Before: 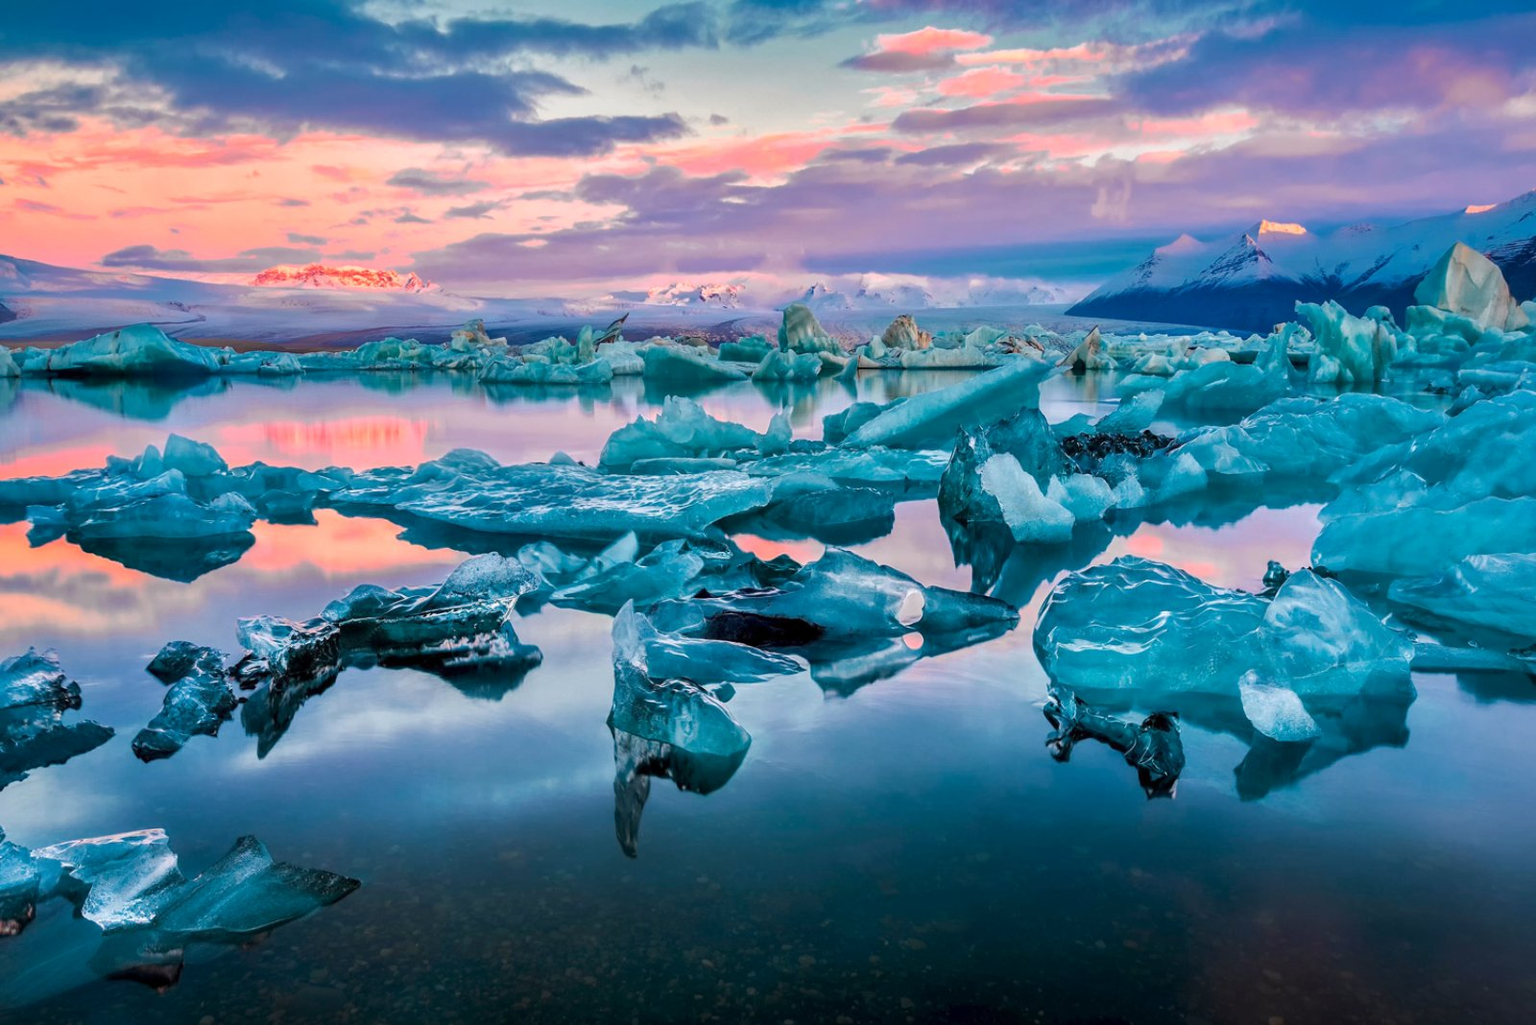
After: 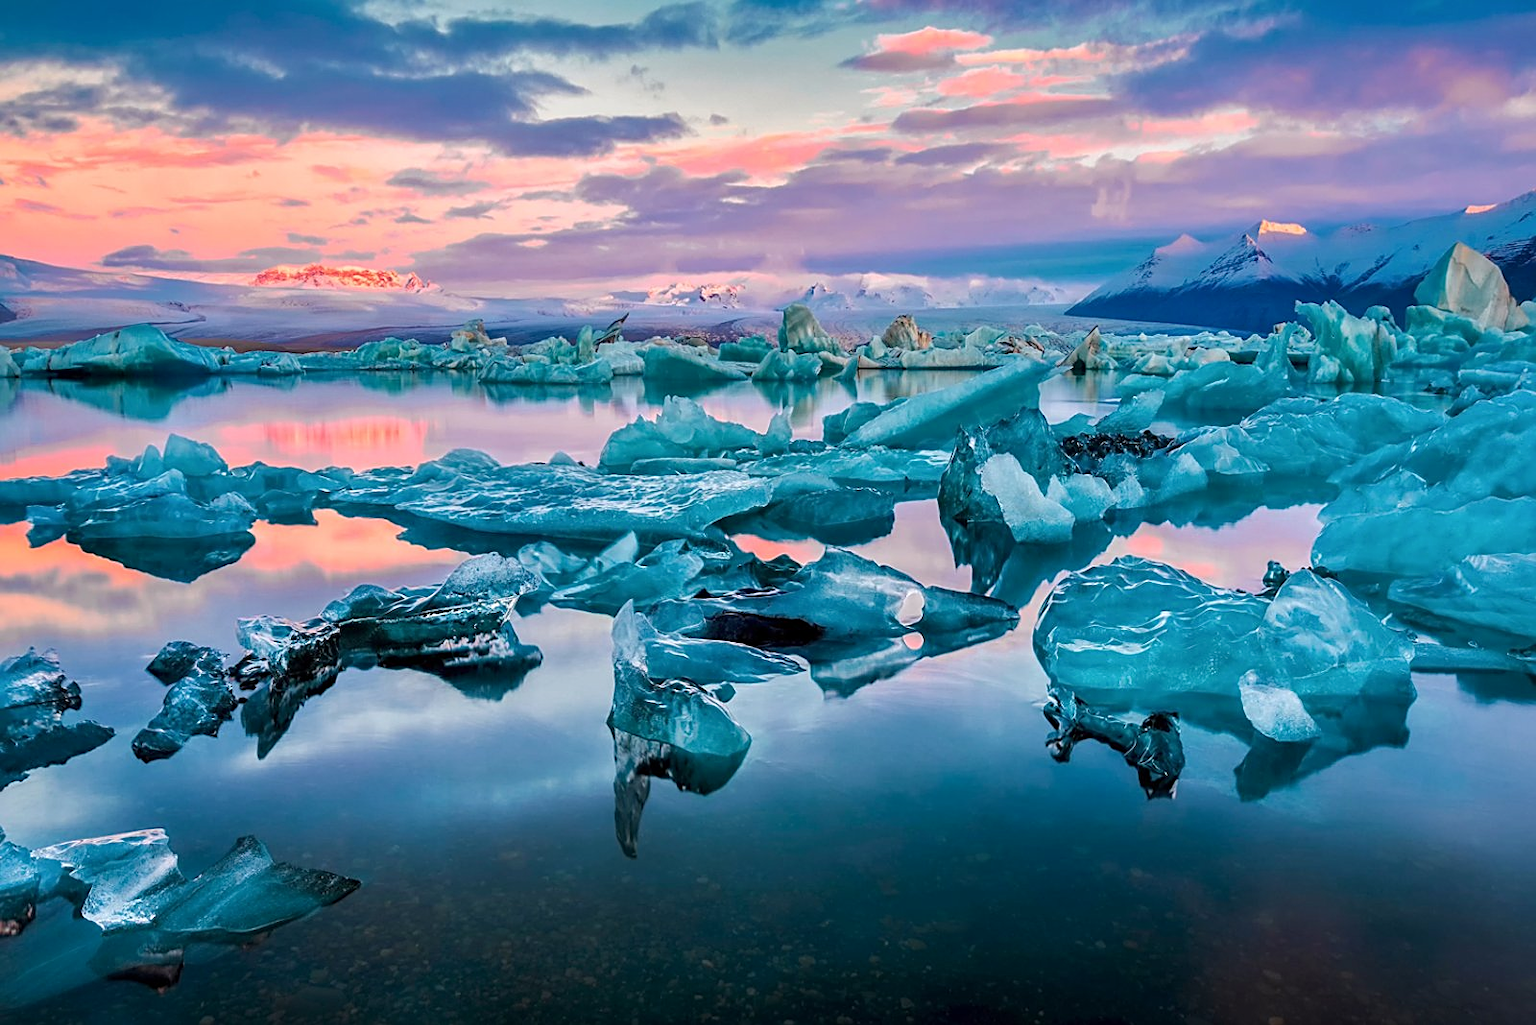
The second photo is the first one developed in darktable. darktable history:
tone curve: curves: ch0 [(0, 0) (0.584, 0.595) (1, 1)], preserve colors none
shadows and highlights: radius 331.84, shadows 53.55, highlights -100, compress 94.63%, highlights color adjustment 73.23%, soften with gaussian
sharpen: on, module defaults
